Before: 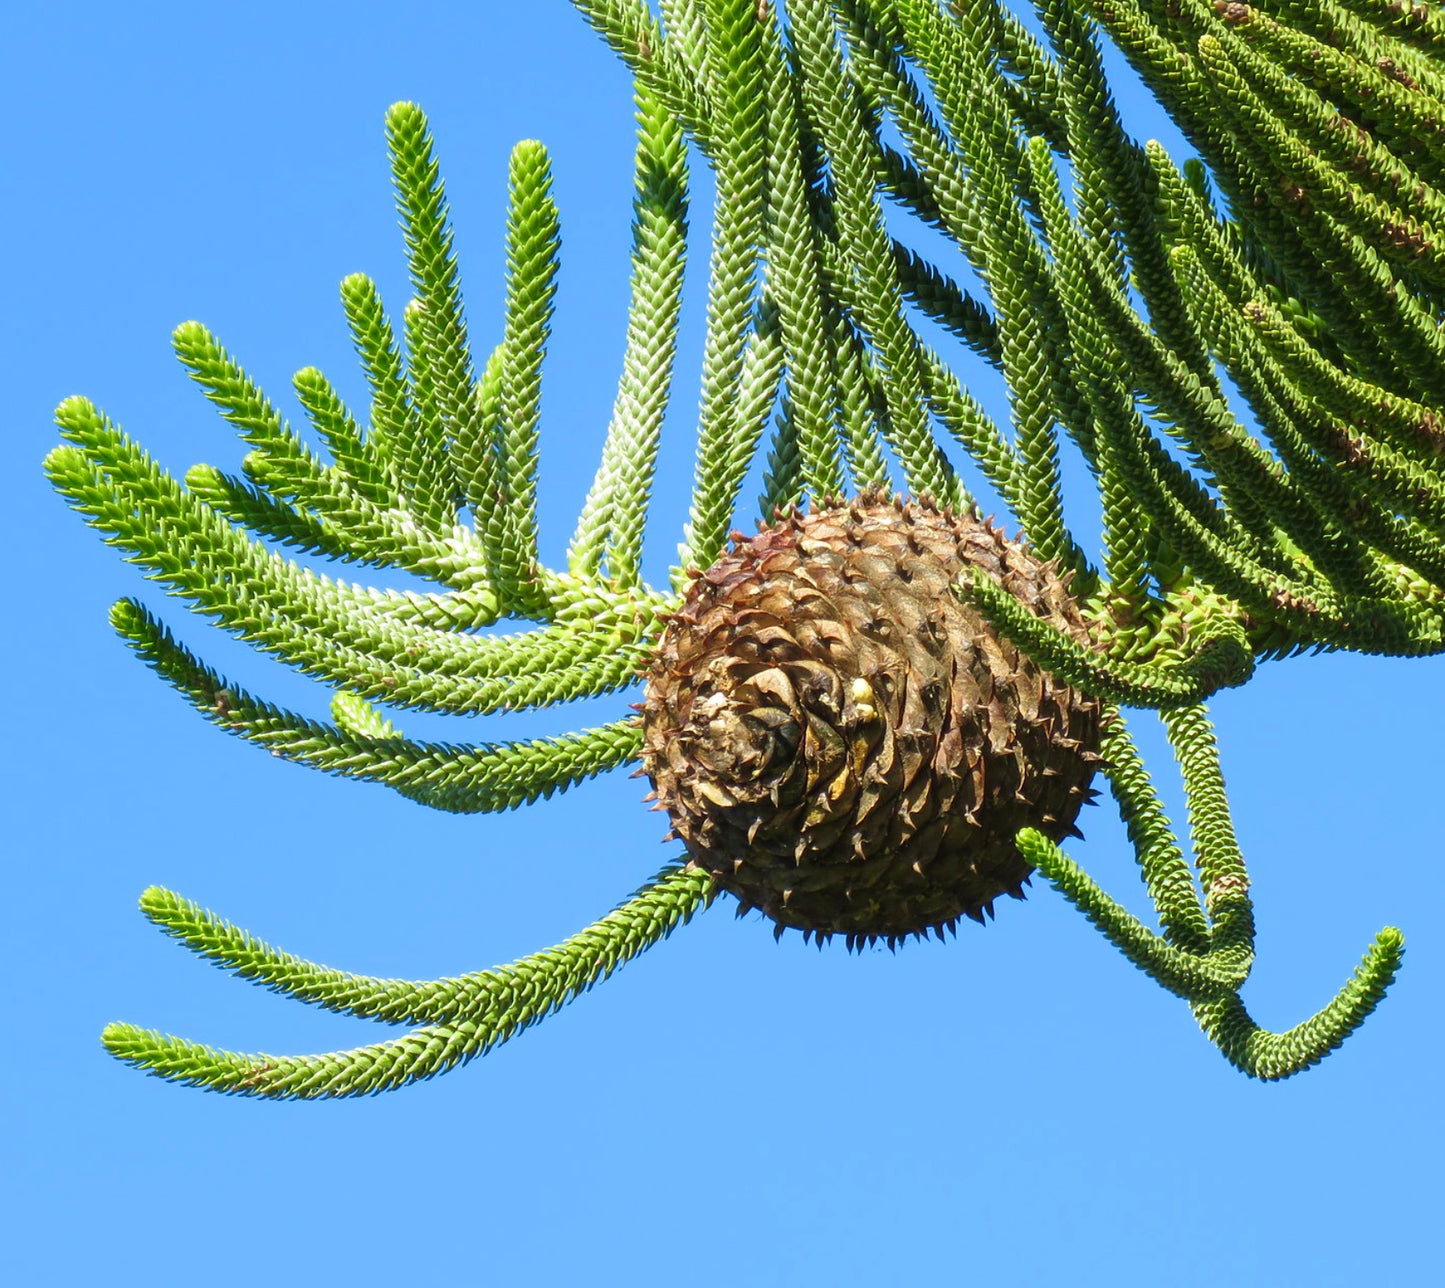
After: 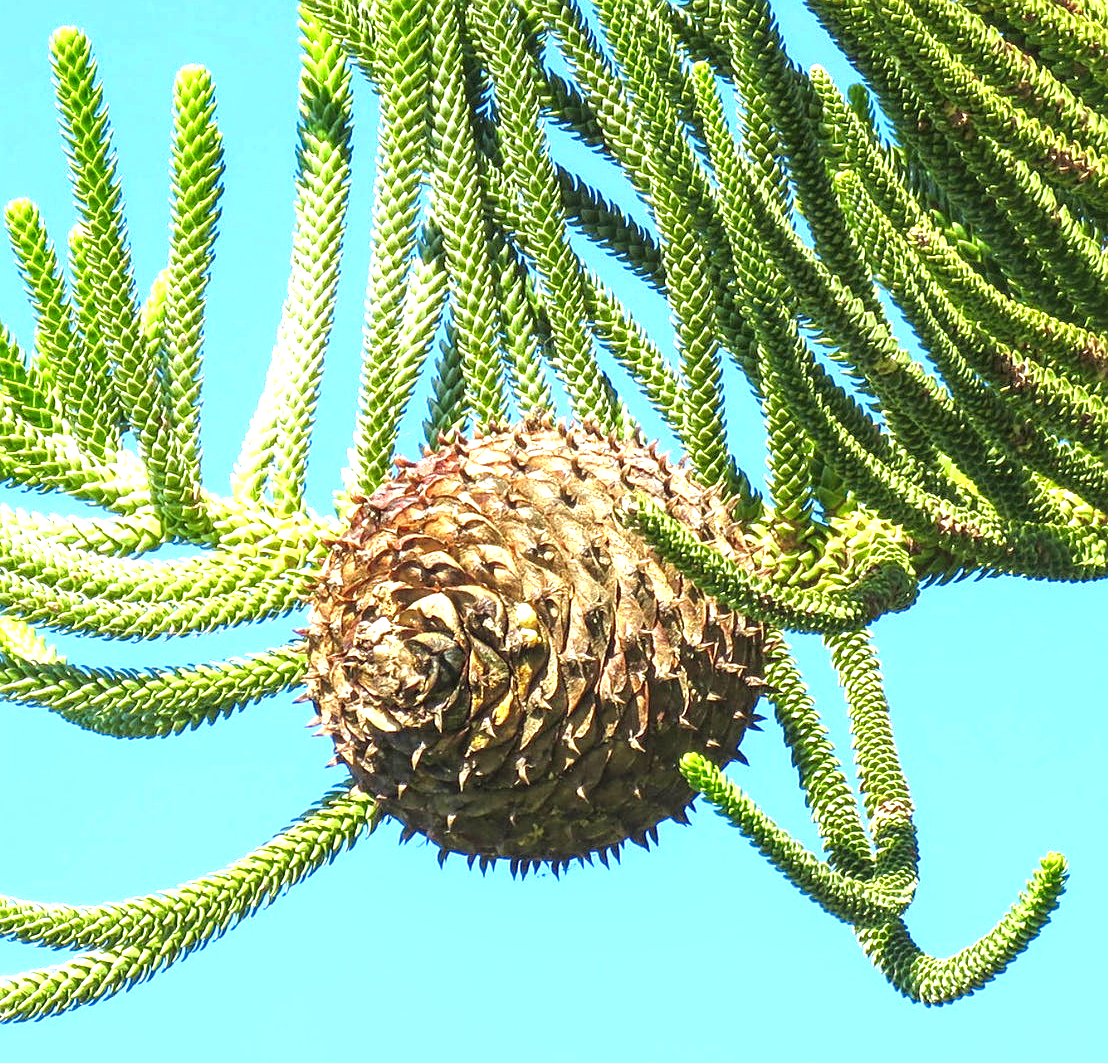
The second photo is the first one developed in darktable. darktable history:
exposure: black level correction 0, exposure 1.2 EV, compensate highlight preservation false
crop: left 23.269%, top 5.839%, bottom 11.603%
sharpen: on, module defaults
local contrast: on, module defaults
